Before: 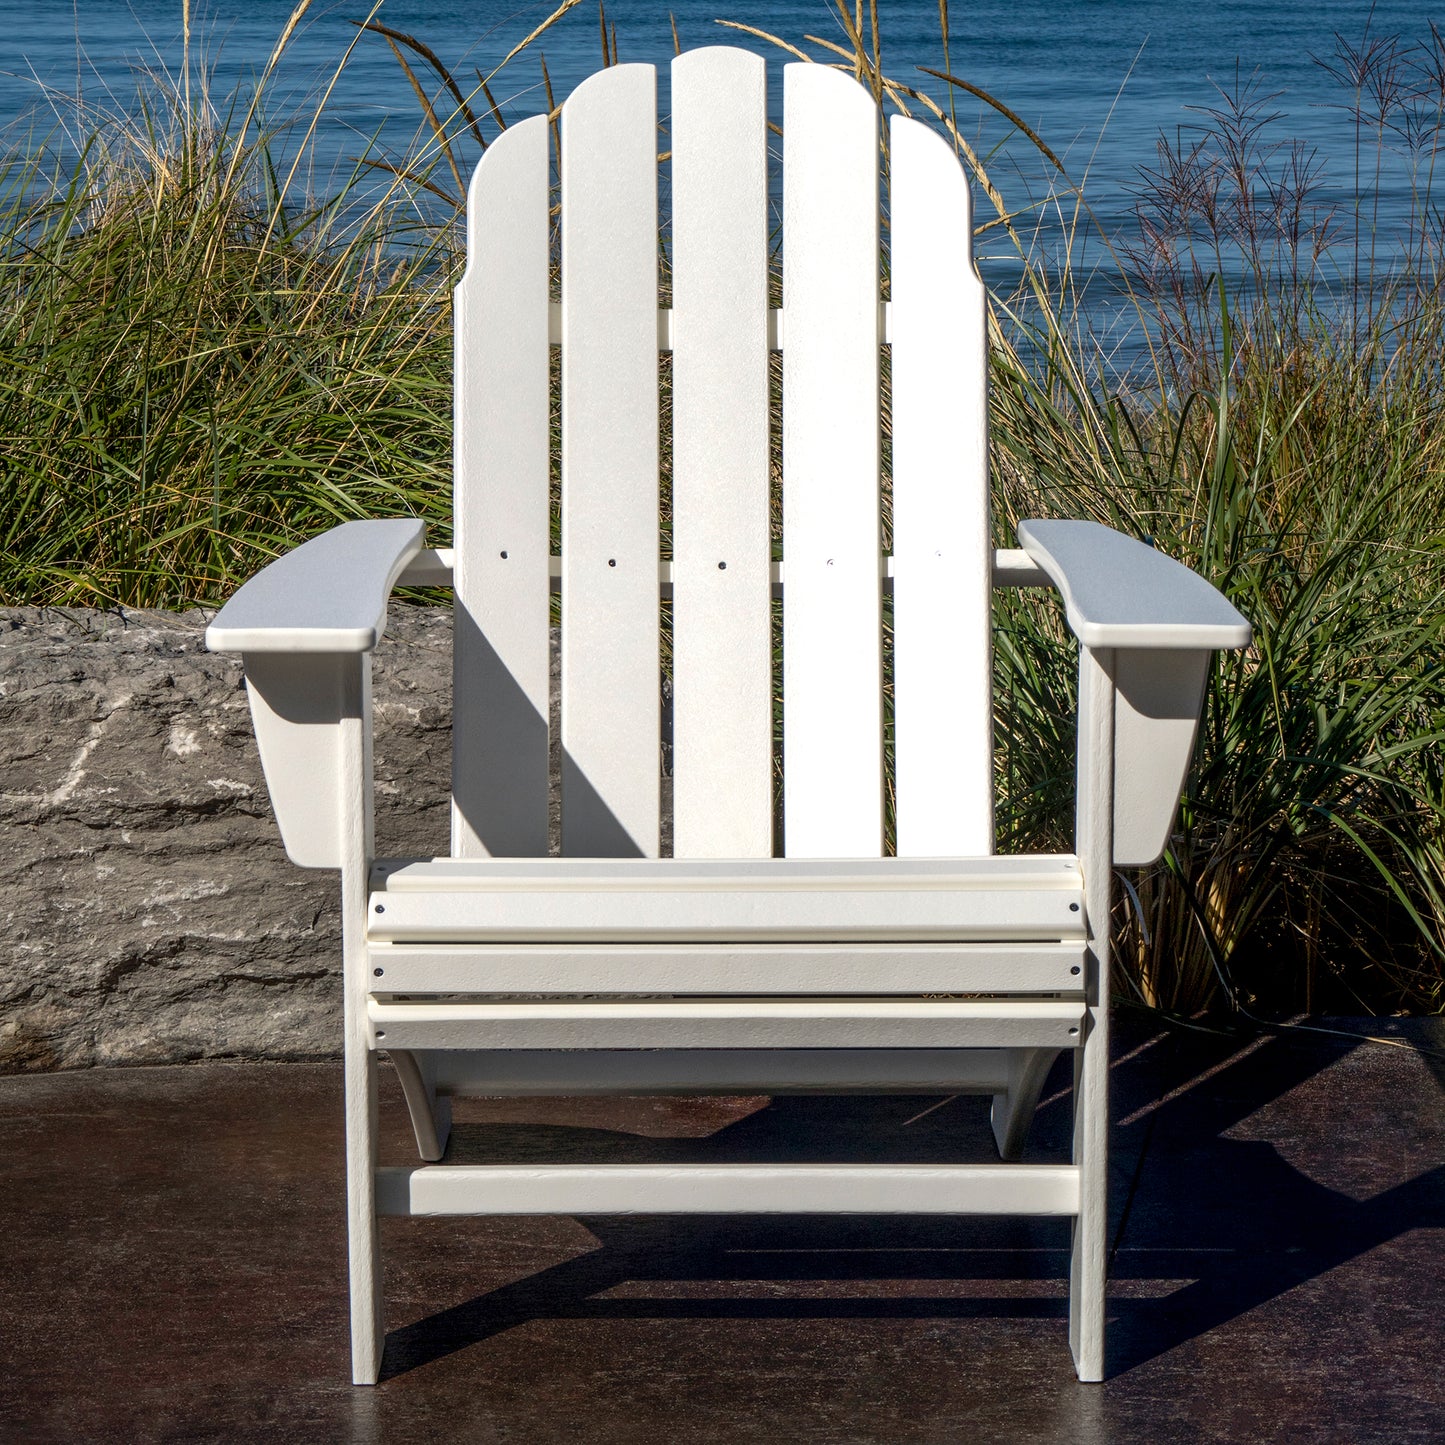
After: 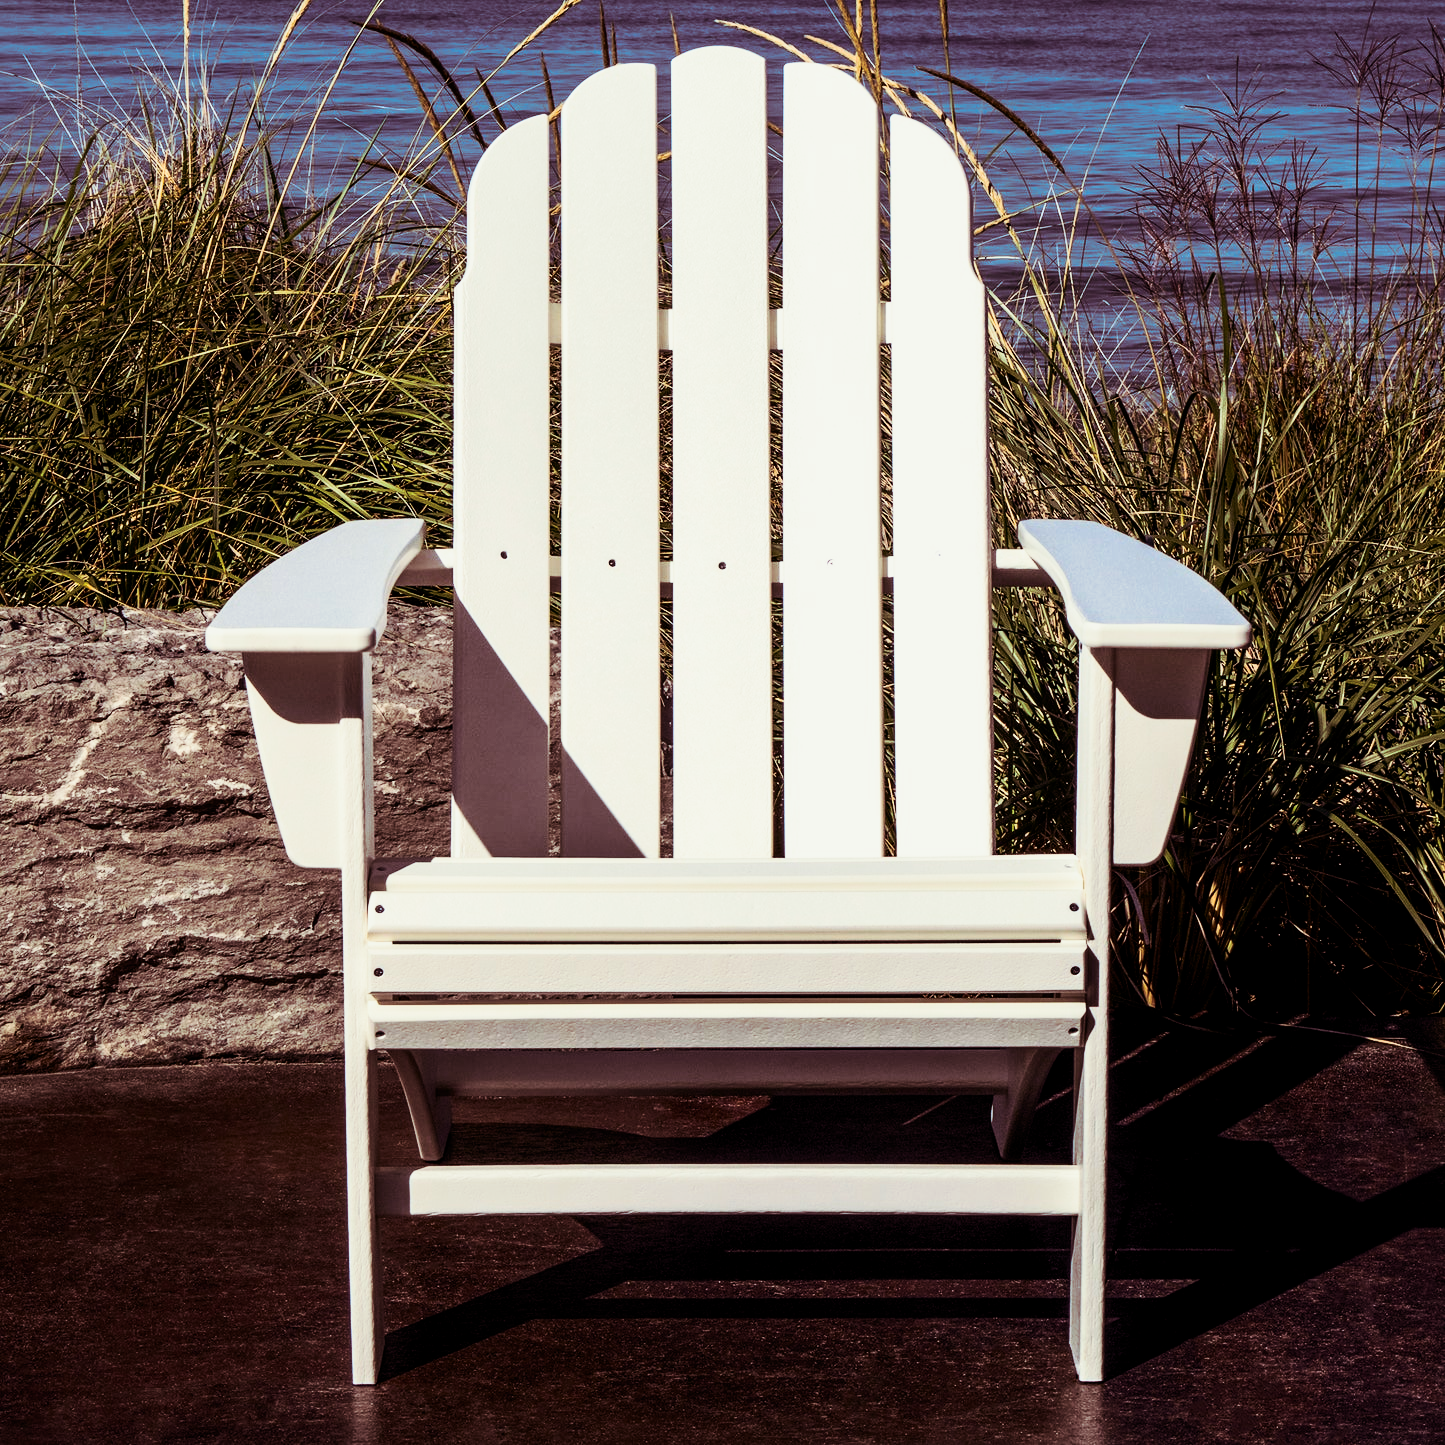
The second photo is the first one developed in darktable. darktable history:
split-toning: on, module defaults
color balance rgb: perceptual saturation grading › global saturation 30%, global vibrance 10%
contrast brightness saturation: contrast 0.4, brightness 0.1, saturation 0.21
filmic rgb: middle gray luminance 18.42%, black relative exposure -11.25 EV, white relative exposure 3.75 EV, threshold 6 EV, target black luminance 0%, hardness 5.87, latitude 57.4%, contrast 0.963, shadows ↔ highlights balance 49.98%, add noise in highlights 0, preserve chrominance luminance Y, color science v3 (2019), use custom middle-gray values true, iterations of high-quality reconstruction 0, contrast in highlights soft, enable highlight reconstruction true
